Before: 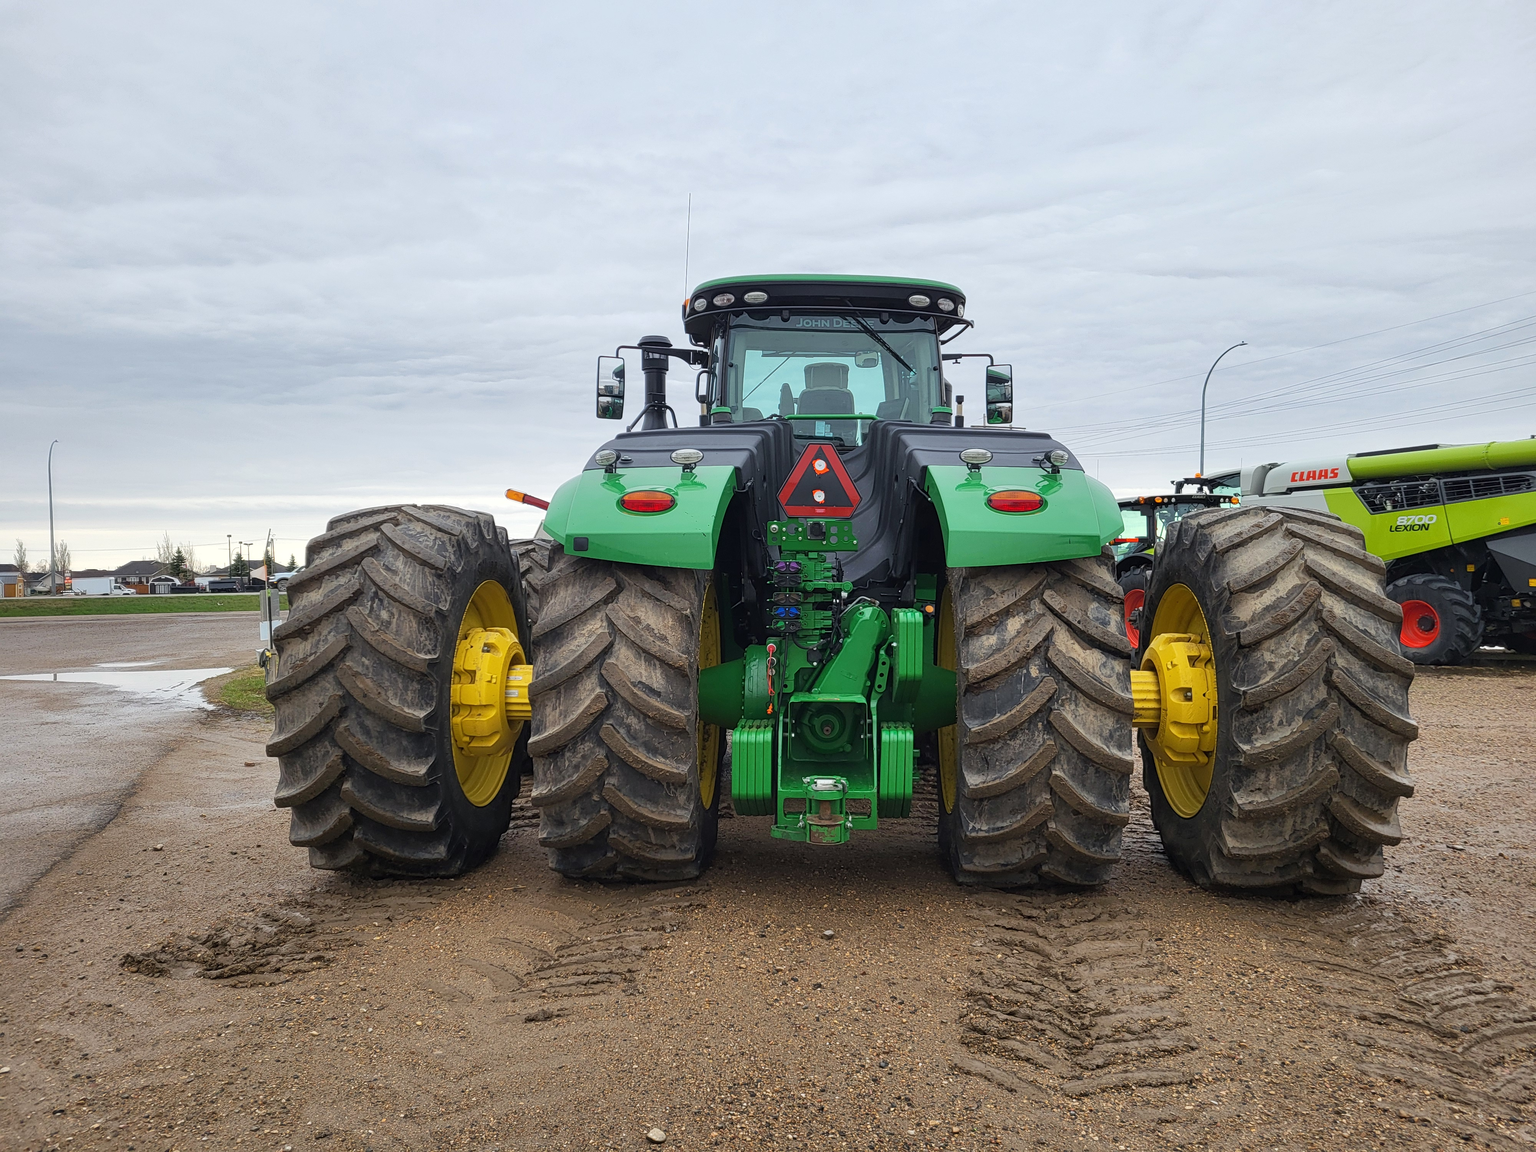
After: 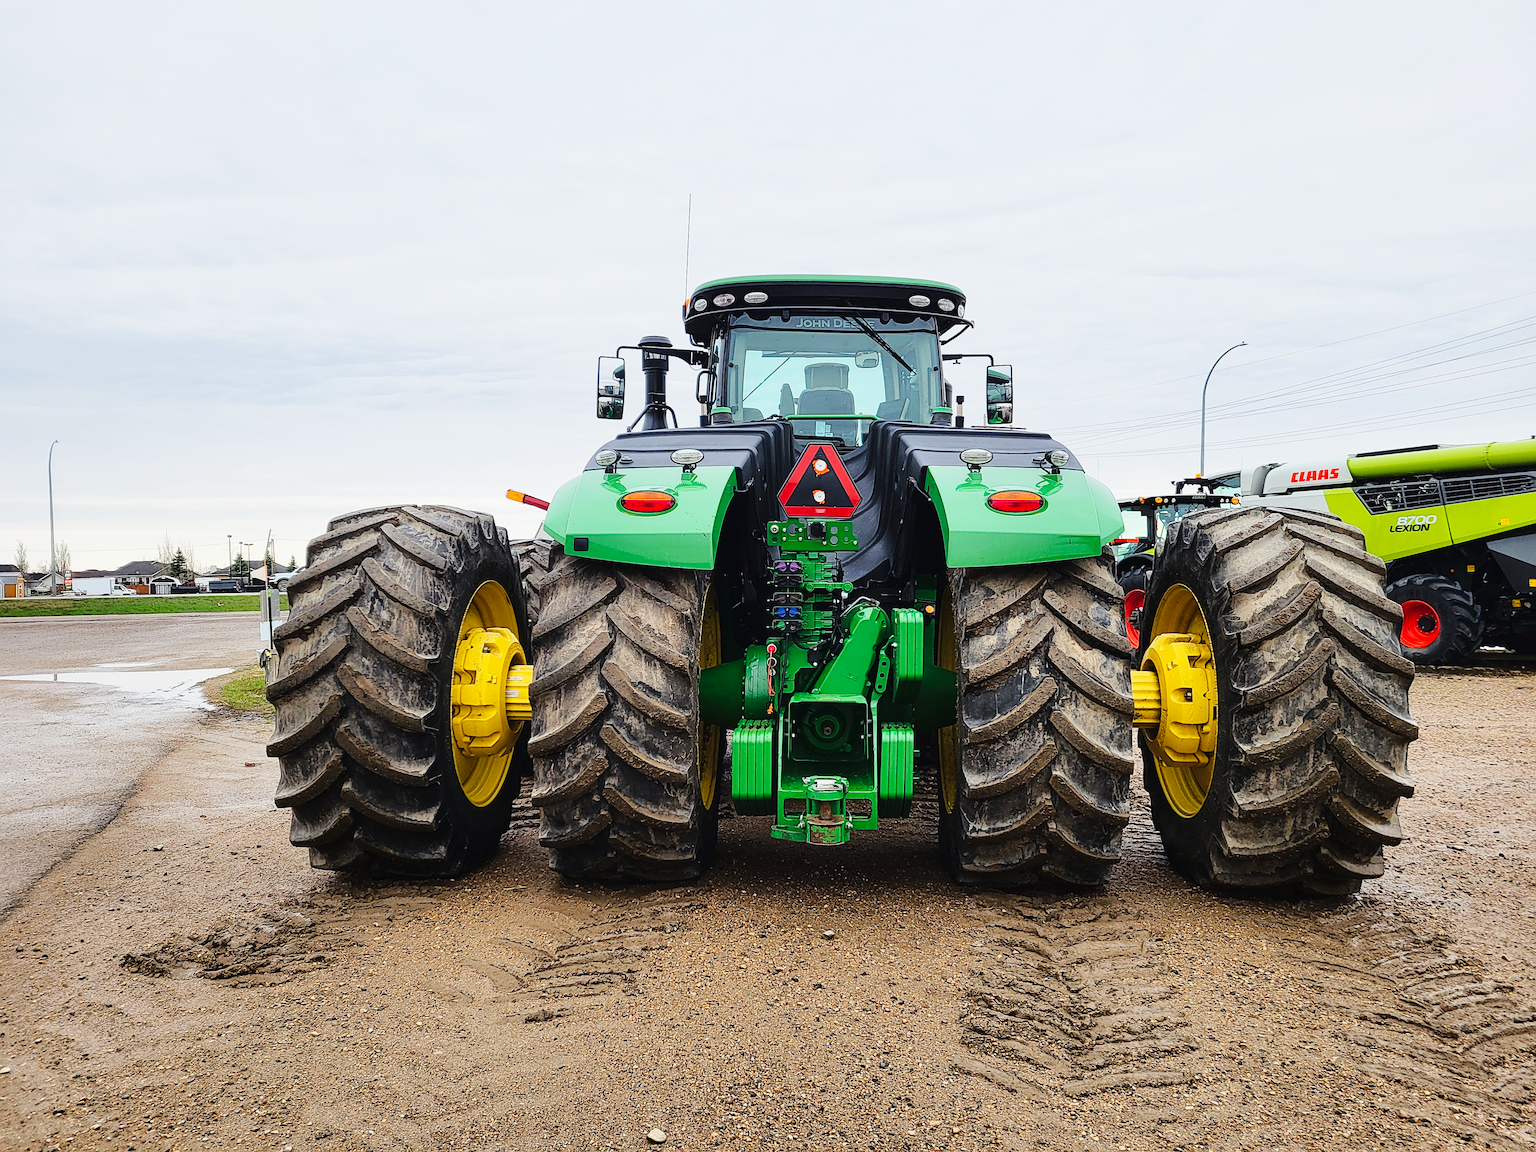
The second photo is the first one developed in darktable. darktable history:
tone curve: curves: ch0 [(0.003, 0.015) (0.104, 0.07) (0.239, 0.201) (0.327, 0.317) (0.401, 0.443) (0.495, 0.55) (0.65, 0.68) (0.832, 0.858) (1, 0.977)]; ch1 [(0, 0) (0.161, 0.092) (0.35, 0.33) (0.379, 0.401) (0.447, 0.476) (0.495, 0.499) (0.515, 0.518) (0.55, 0.557) (0.621, 0.615) (0.718, 0.734) (1, 1)]; ch2 [(0, 0) (0.359, 0.372) (0.437, 0.437) (0.502, 0.501) (0.534, 0.537) (0.599, 0.586) (1, 1)], color space Lab, linked channels, preserve colors none
sharpen: on, module defaults
tone equalizer: on, module defaults
base curve: curves: ch0 [(0, 0) (0.036, 0.025) (0.121, 0.166) (0.206, 0.329) (0.605, 0.79) (1, 1)], preserve colors none
